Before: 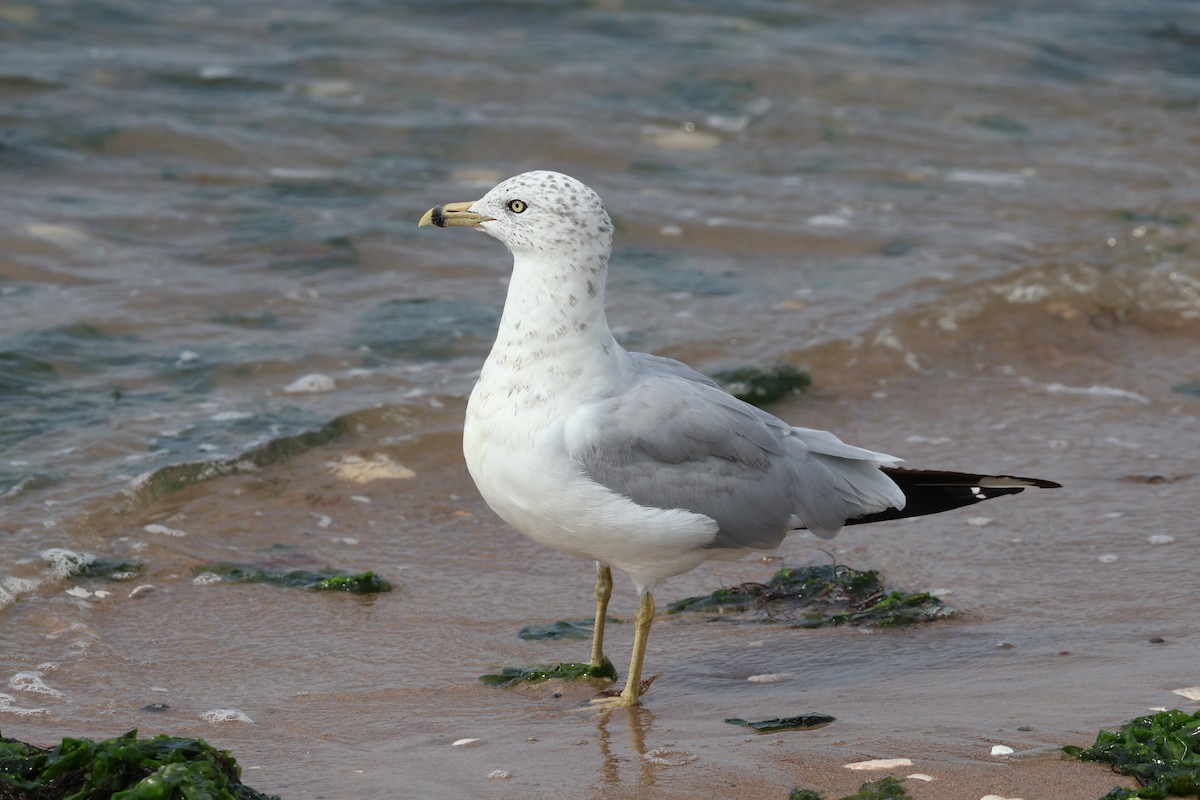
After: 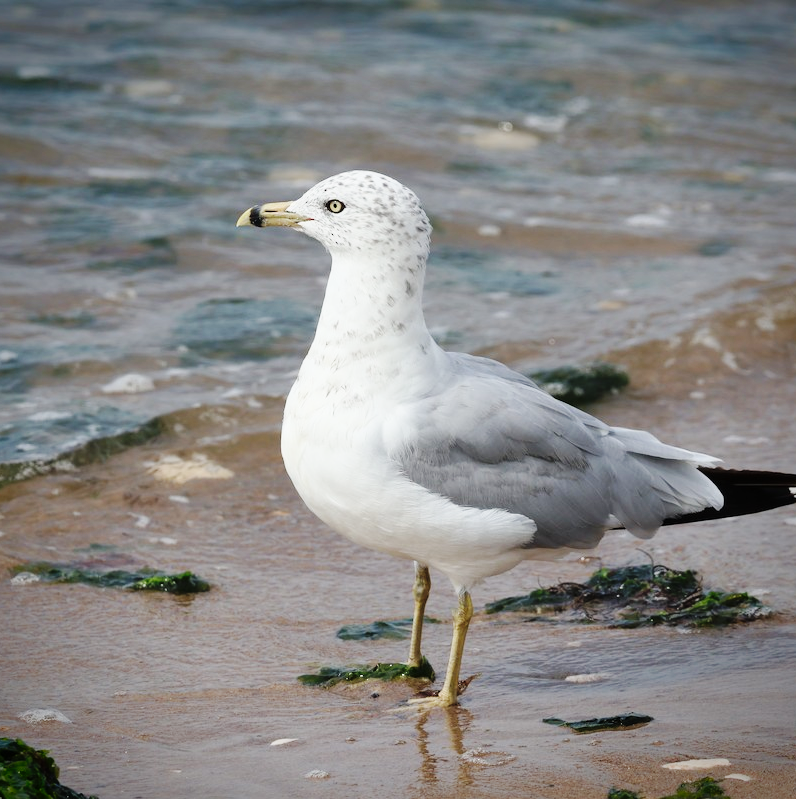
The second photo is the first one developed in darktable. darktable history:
base curve: curves: ch0 [(0, 0) (0.036, 0.025) (0.121, 0.166) (0.206, 0.329) (0.605, 0.79) (1, 1)], preserve colors none
crop and rotate: left 15.19%, right 18.44%
vignetting: saturation 0.378
contrast brightness saturation: saturation -0.151
